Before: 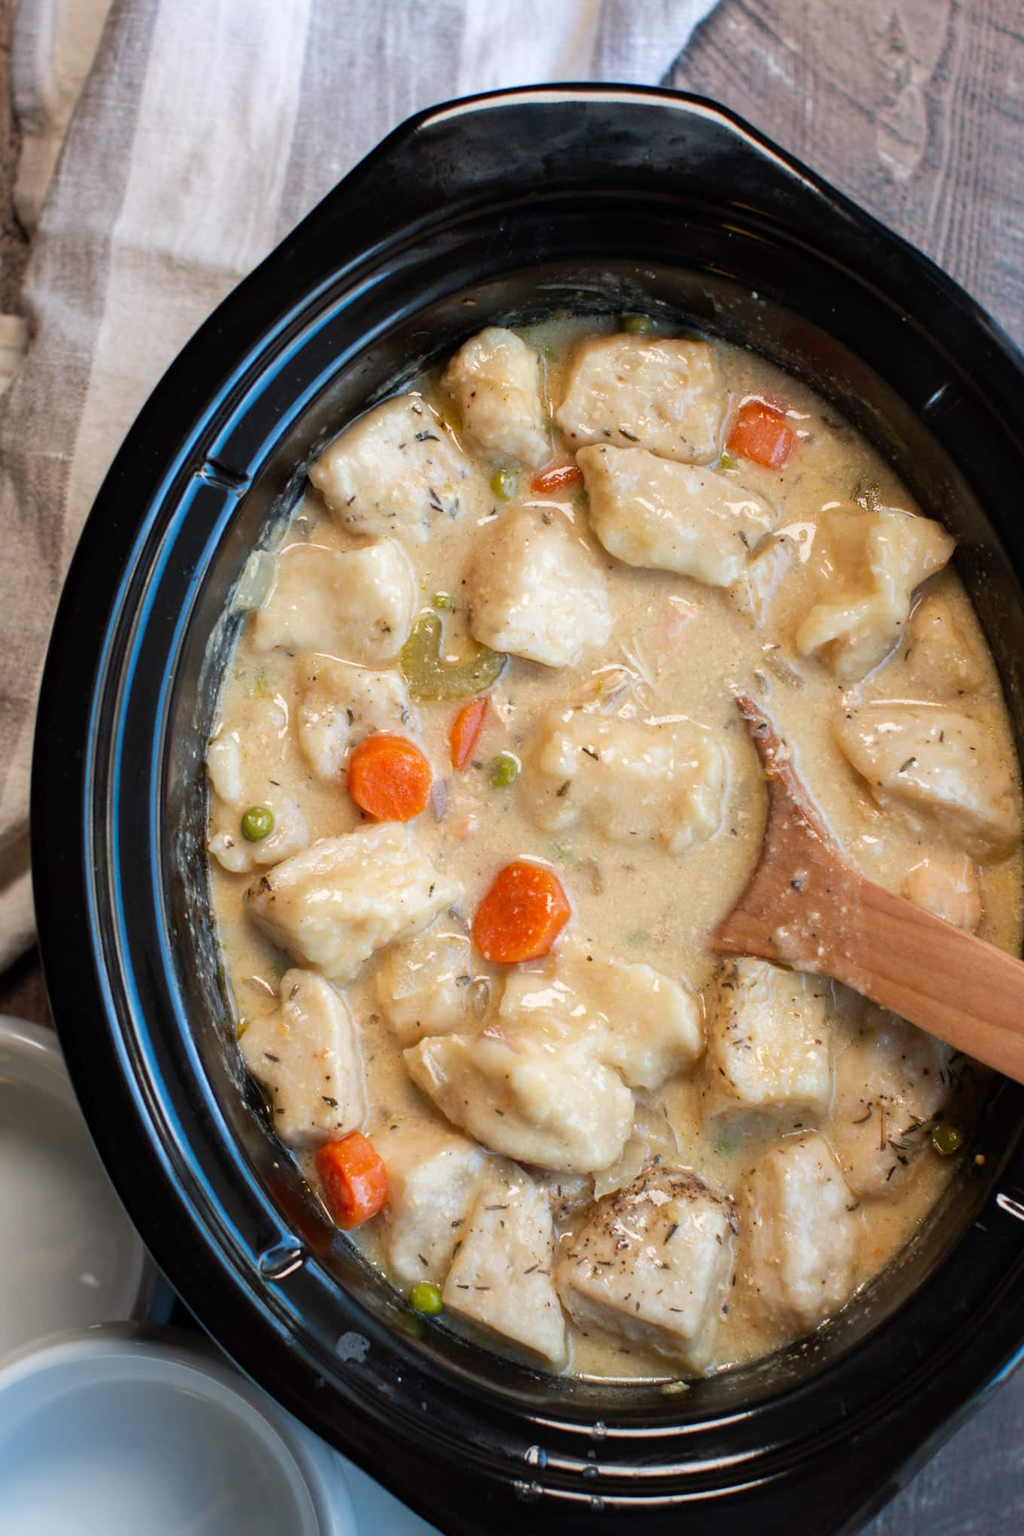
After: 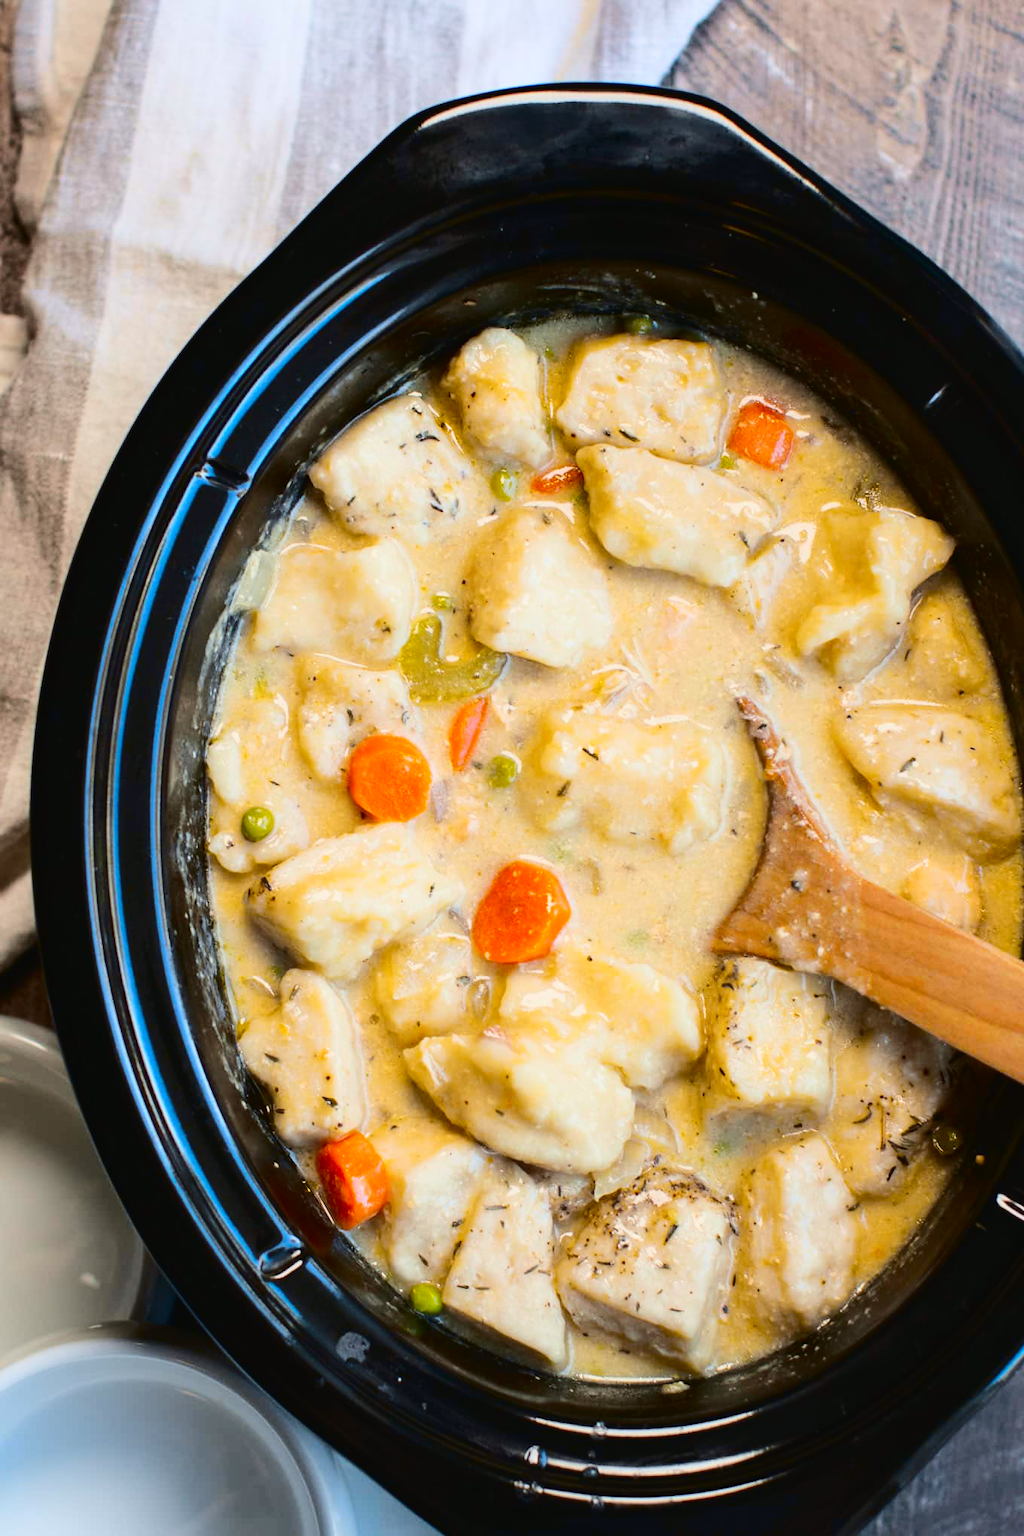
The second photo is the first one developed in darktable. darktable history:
tone curve: curves: ch0 [(0.003, 0.023) (0.071, 0.052) (0.236, 0.197) (0.466, 0.557) (0.644, 0.748) (0.803, 0.88) (0.994, 0.968)]; ch1 [(0, 0) (0.262, 0.227) (0.417, 0.386) (0.469, 0.467) (0.502, 0.498) (0.528, 0.53) (0.573, 0.57) (0.605, 0.621) (0.644, 0.671) (0.686, 0.728) (0.994, 0.987)]; ch2 [(0, 0) (0.262, 0.188) (0.385, 0.353) (0.427, 0.424) (0.495, 0.493) (0.515, 0.534) (0.547, 0.556) (0.589, 0.613) (0.644, 0.748) (1, 1)], color space Lab, independent channels, preserve colors none
